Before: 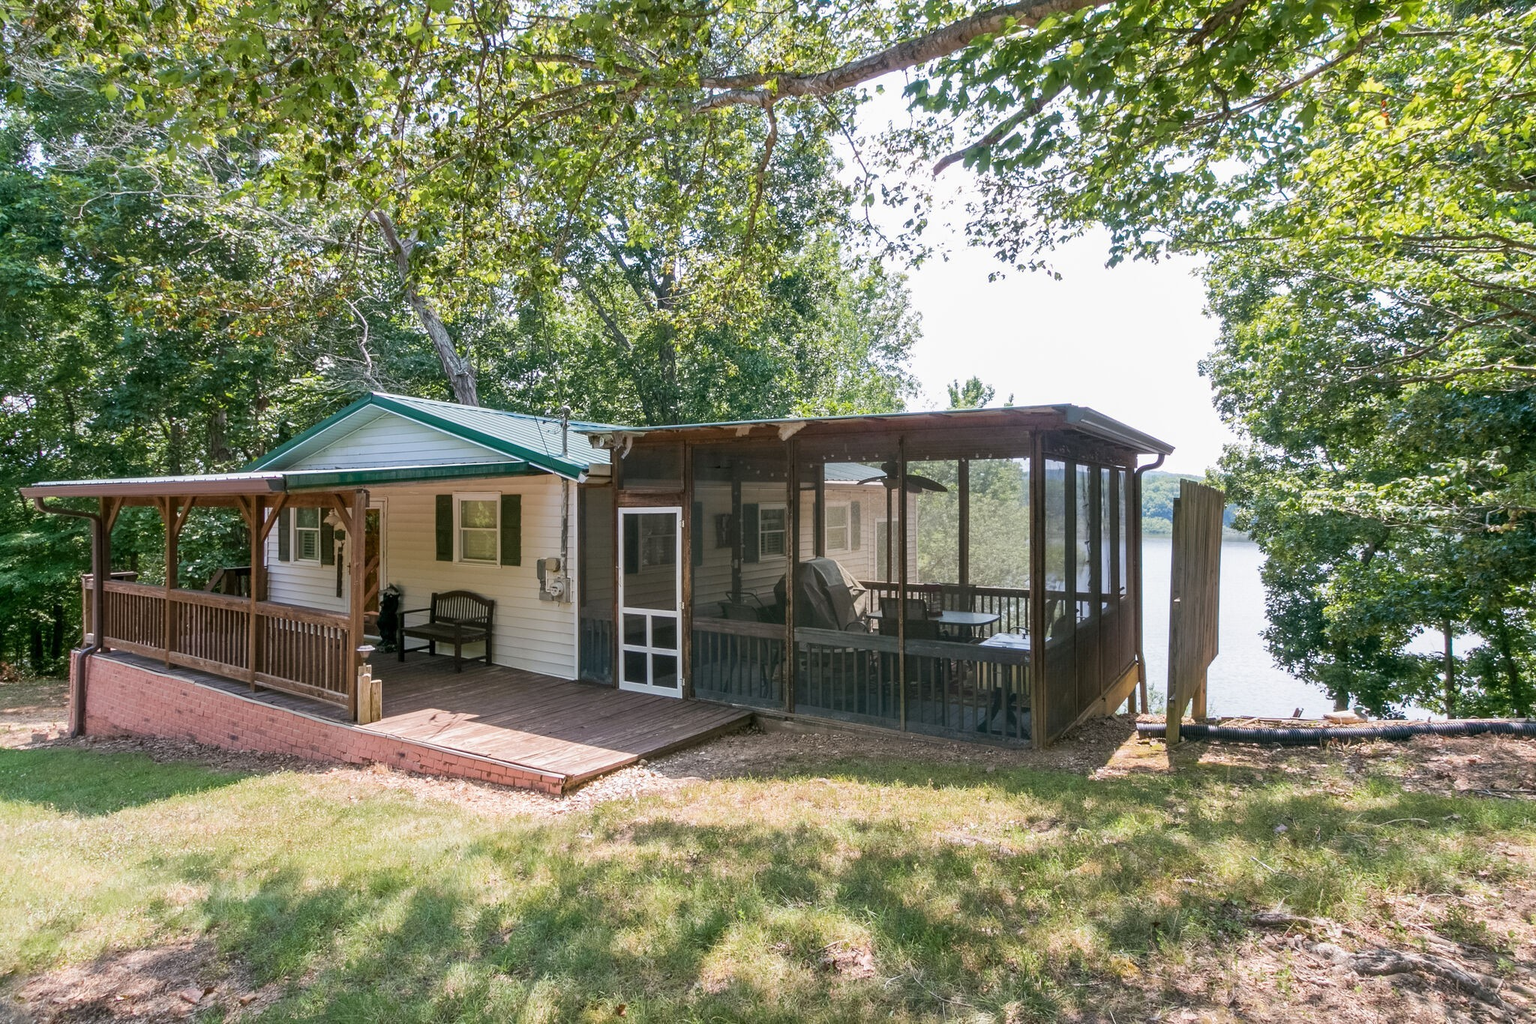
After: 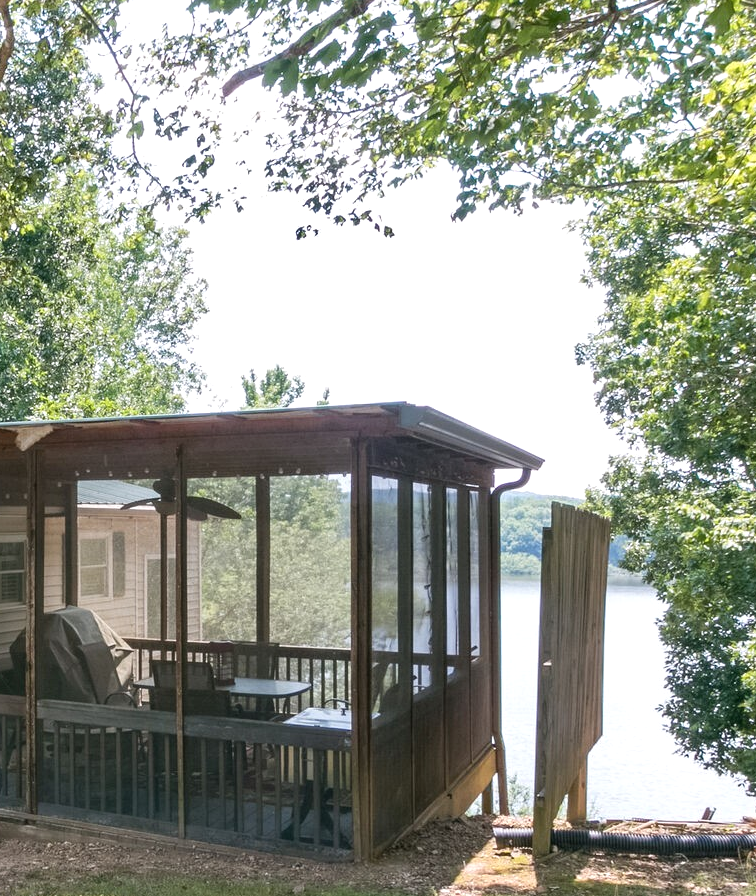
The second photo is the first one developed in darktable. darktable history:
crop and rotate: left 49.936%, top 10.094%, right 13.136%, bottom 24.256%
shadows and highlights: radius 44.78, white point adjustment 6.64, compress 79.65%, highlights color adjustment 78.42%, soften with gaussian
